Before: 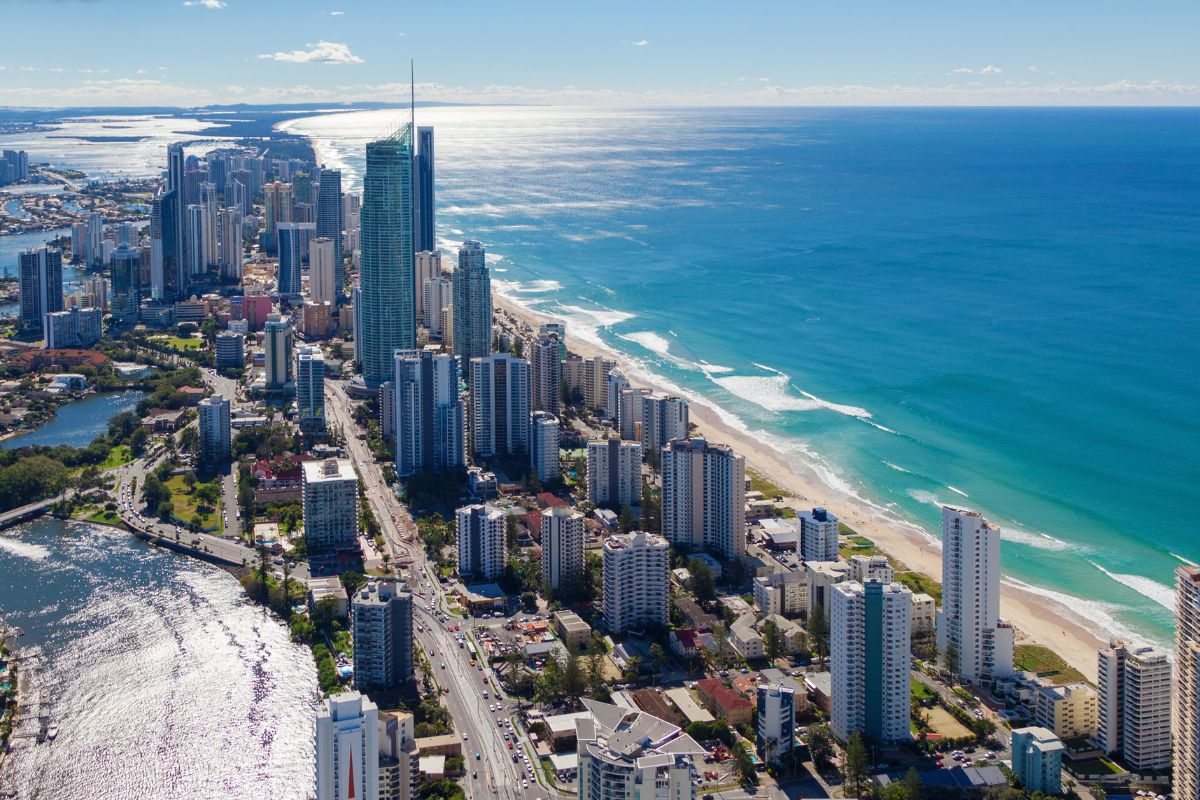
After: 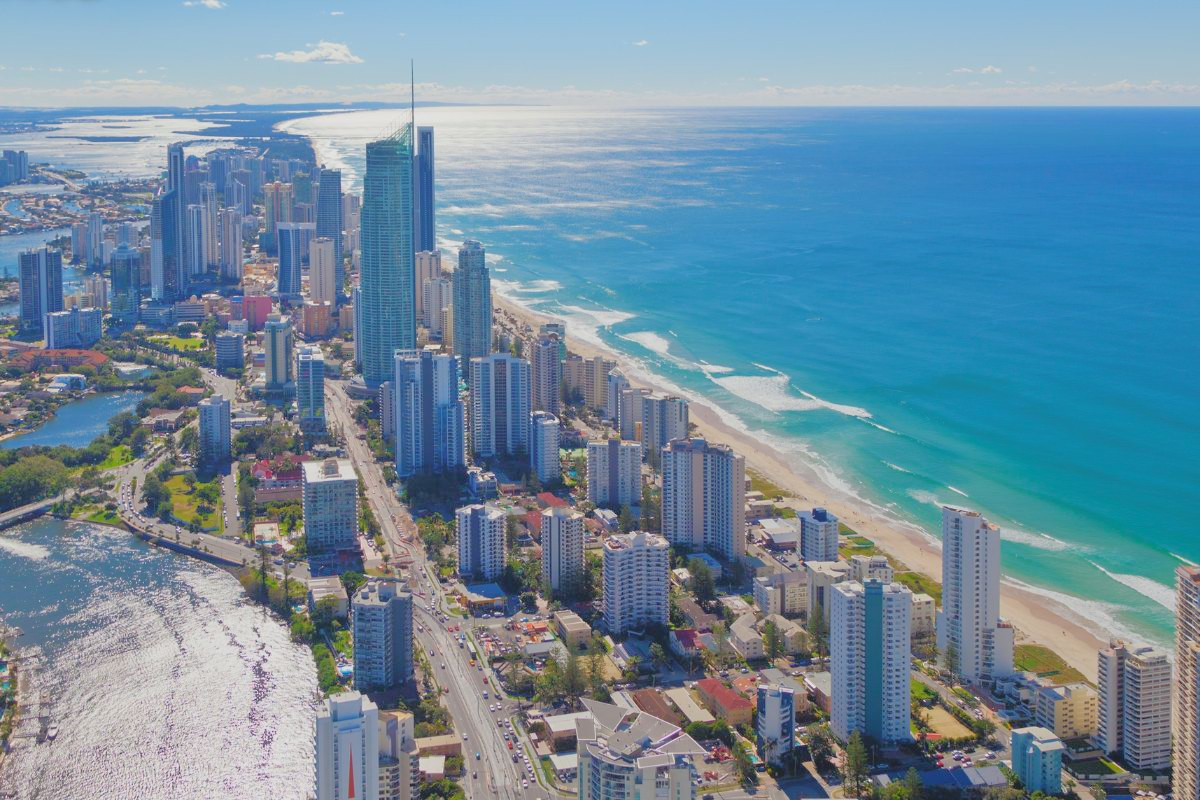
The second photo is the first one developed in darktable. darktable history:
local contrast: detail 69%
tone equalizer: -7 EV 0.147 EV, -6 EV 0.562 EV, -5 EV 1.18 EV, -4 EV 1.33 EV, -3 EV 1.14 EV, -2 EV 0.6 EV, -1 EV 0.151 EV
